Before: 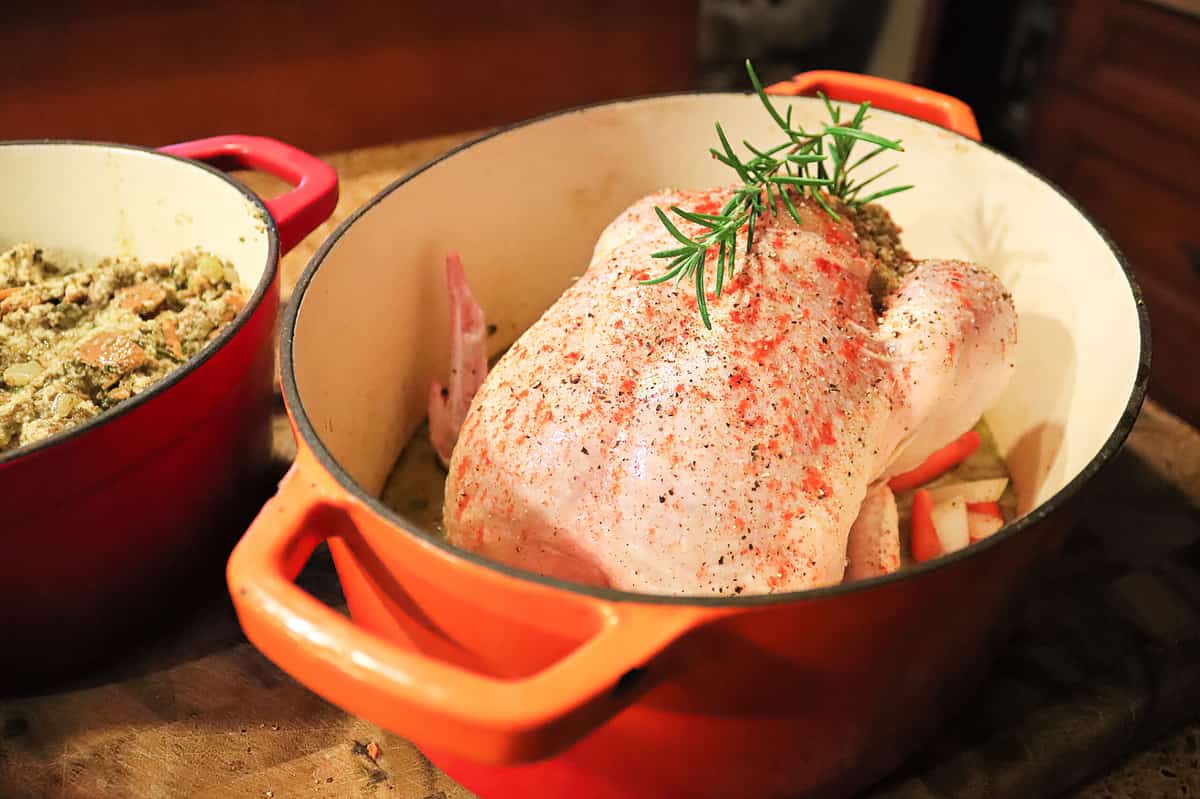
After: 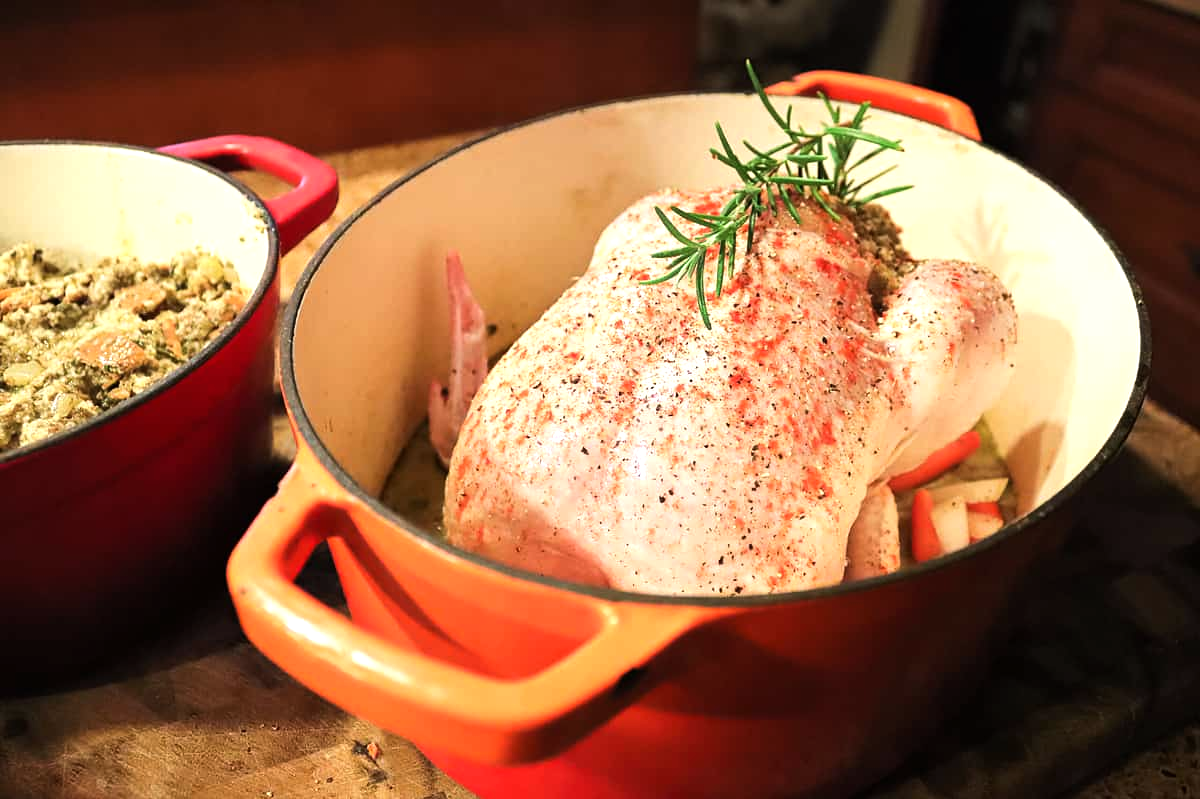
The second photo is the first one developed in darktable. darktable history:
tone equalizer: -8 EV -0.438 EV, -7 EV -0.361 EV, -6 EV -0.31 EV, -5 EV -0.216 EV, -3 EV 0.202 EV, -2 EV 0.353 EV, -1 EV 0.413 EV, +0 EV 0.394 EV, edges refinement/feathering 500, mask exposure compensation -1.57 EV, preserve details no
